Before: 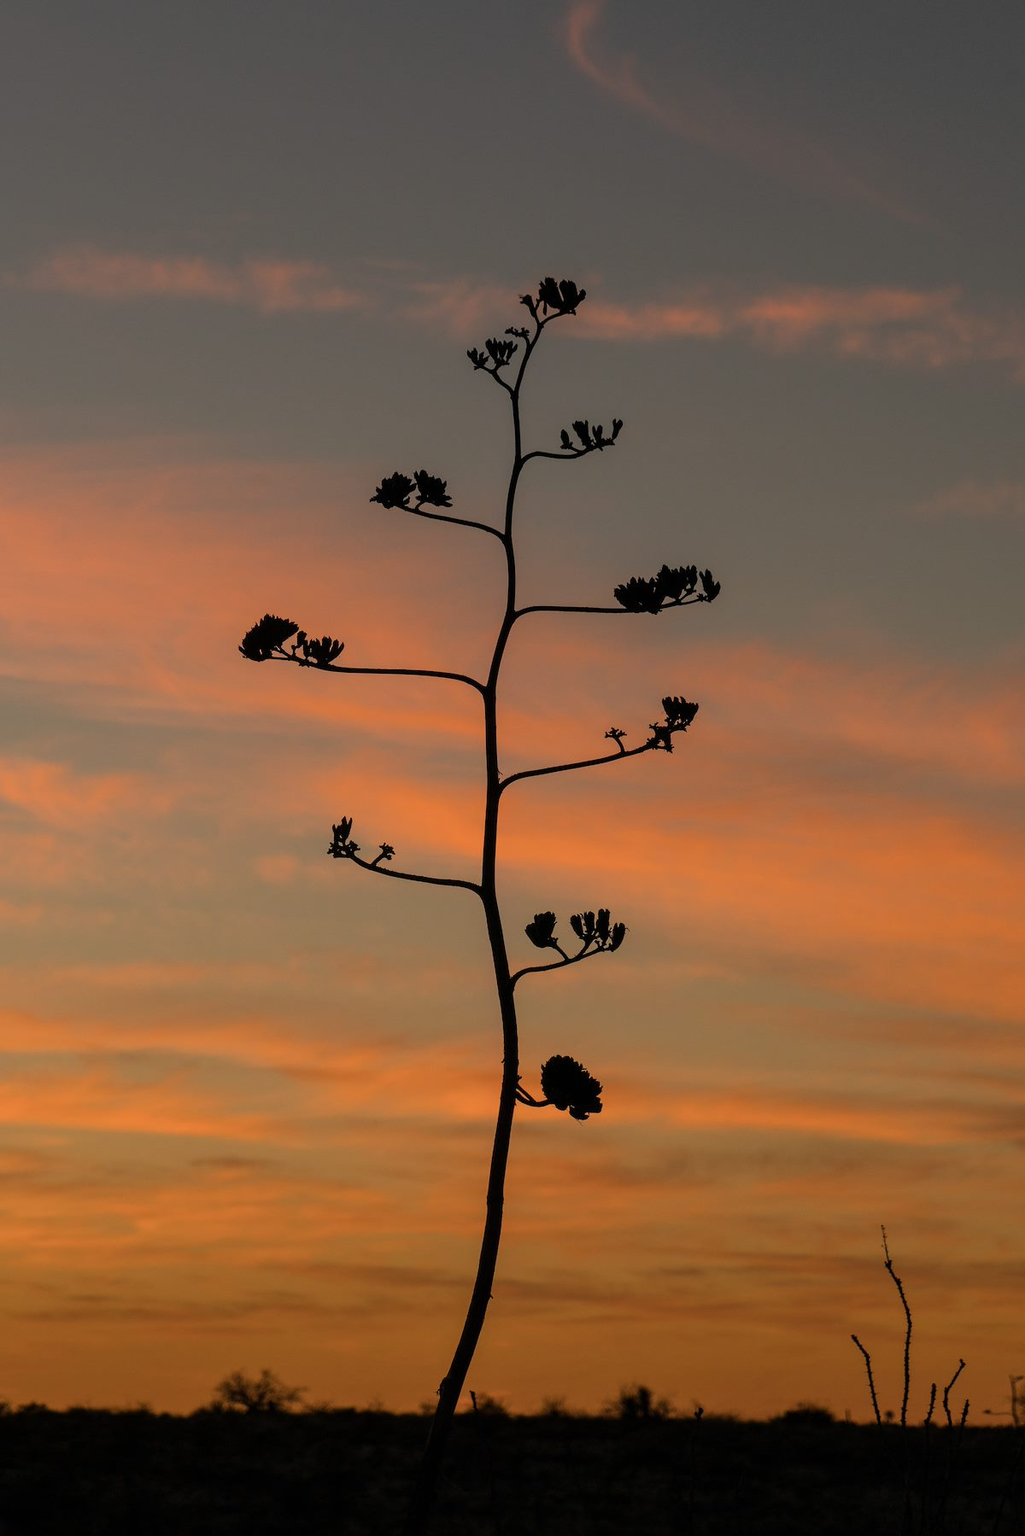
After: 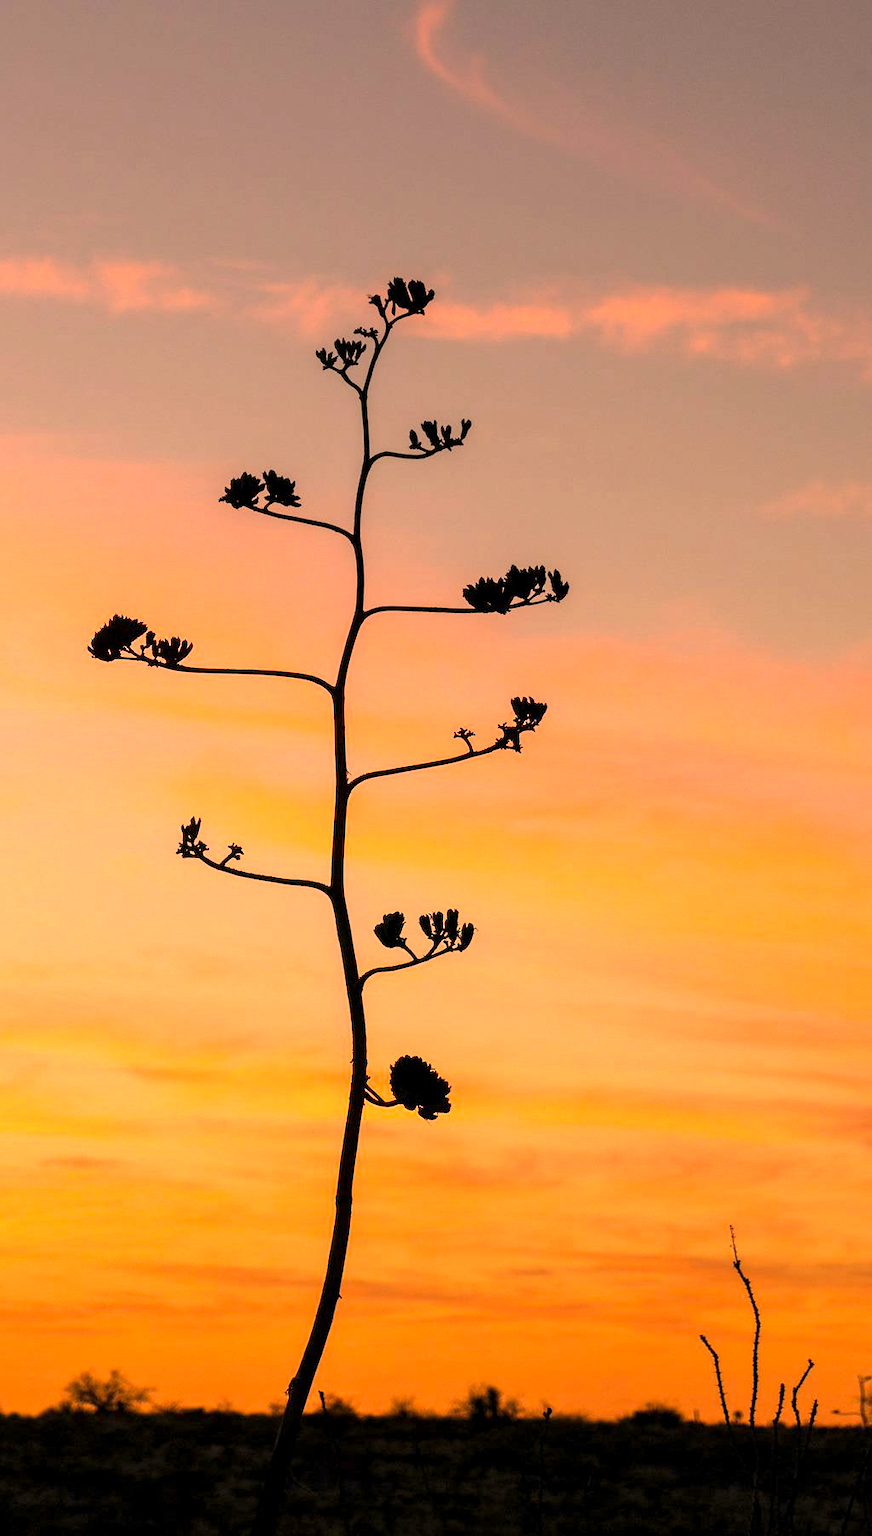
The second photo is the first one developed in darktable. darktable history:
color correction: highlights a* 22.66, highlights b* 21.61
crop and rotate: left 14.754%
exposure: black level correction 0.001, exposure 1.723 EV, compensate highlight preservation false
